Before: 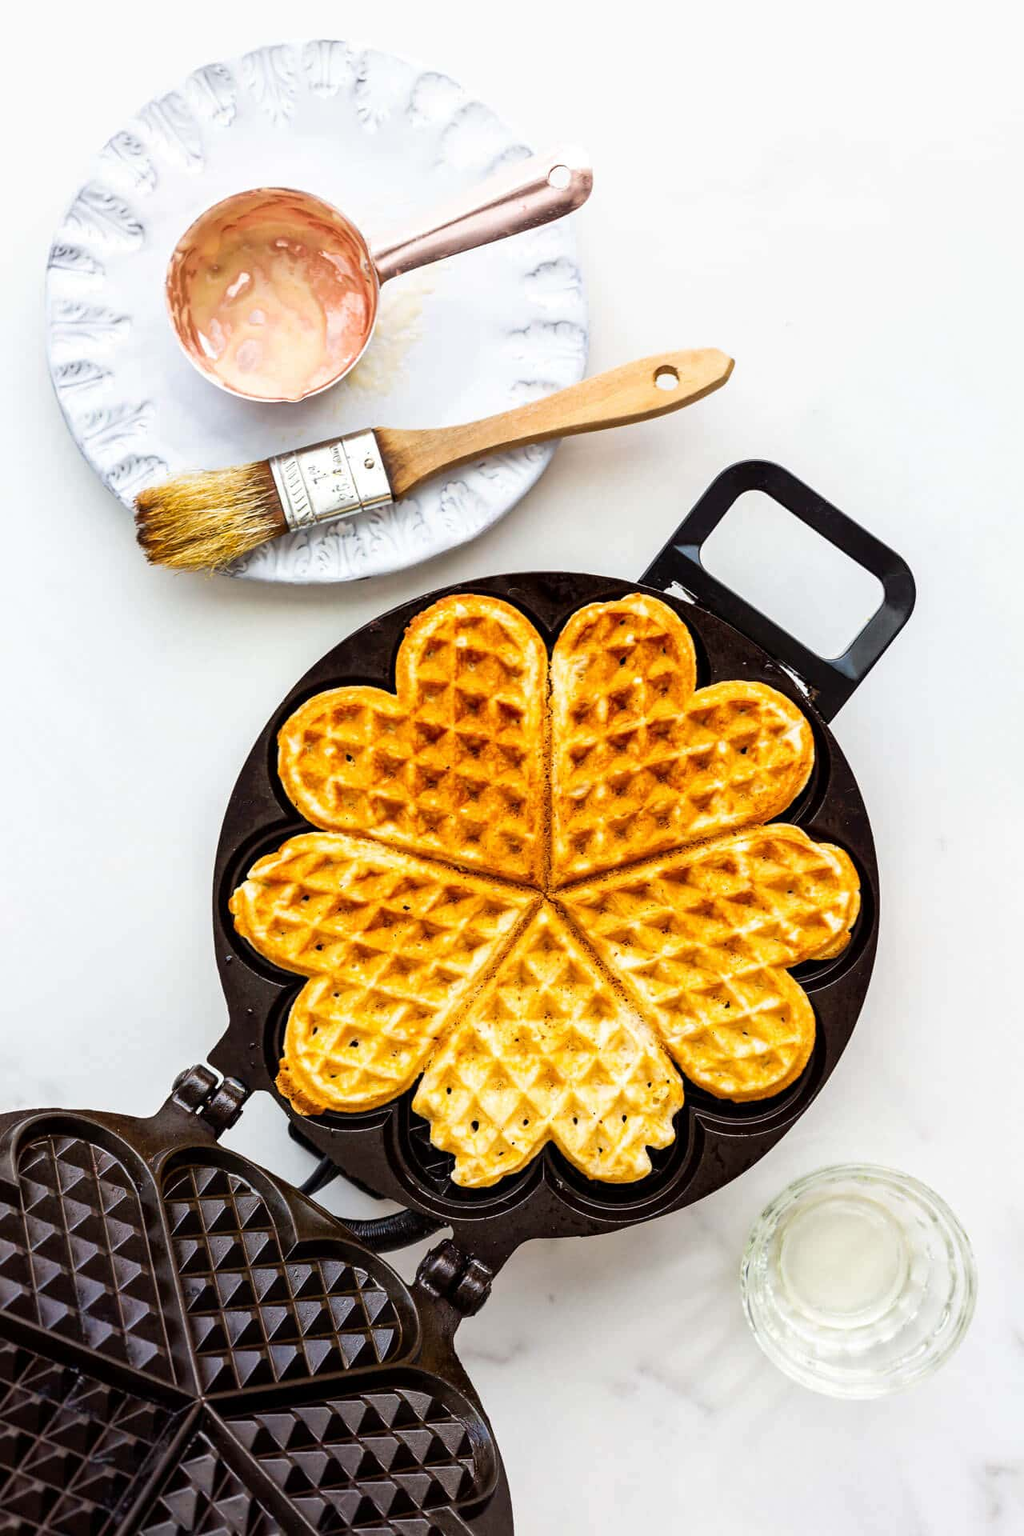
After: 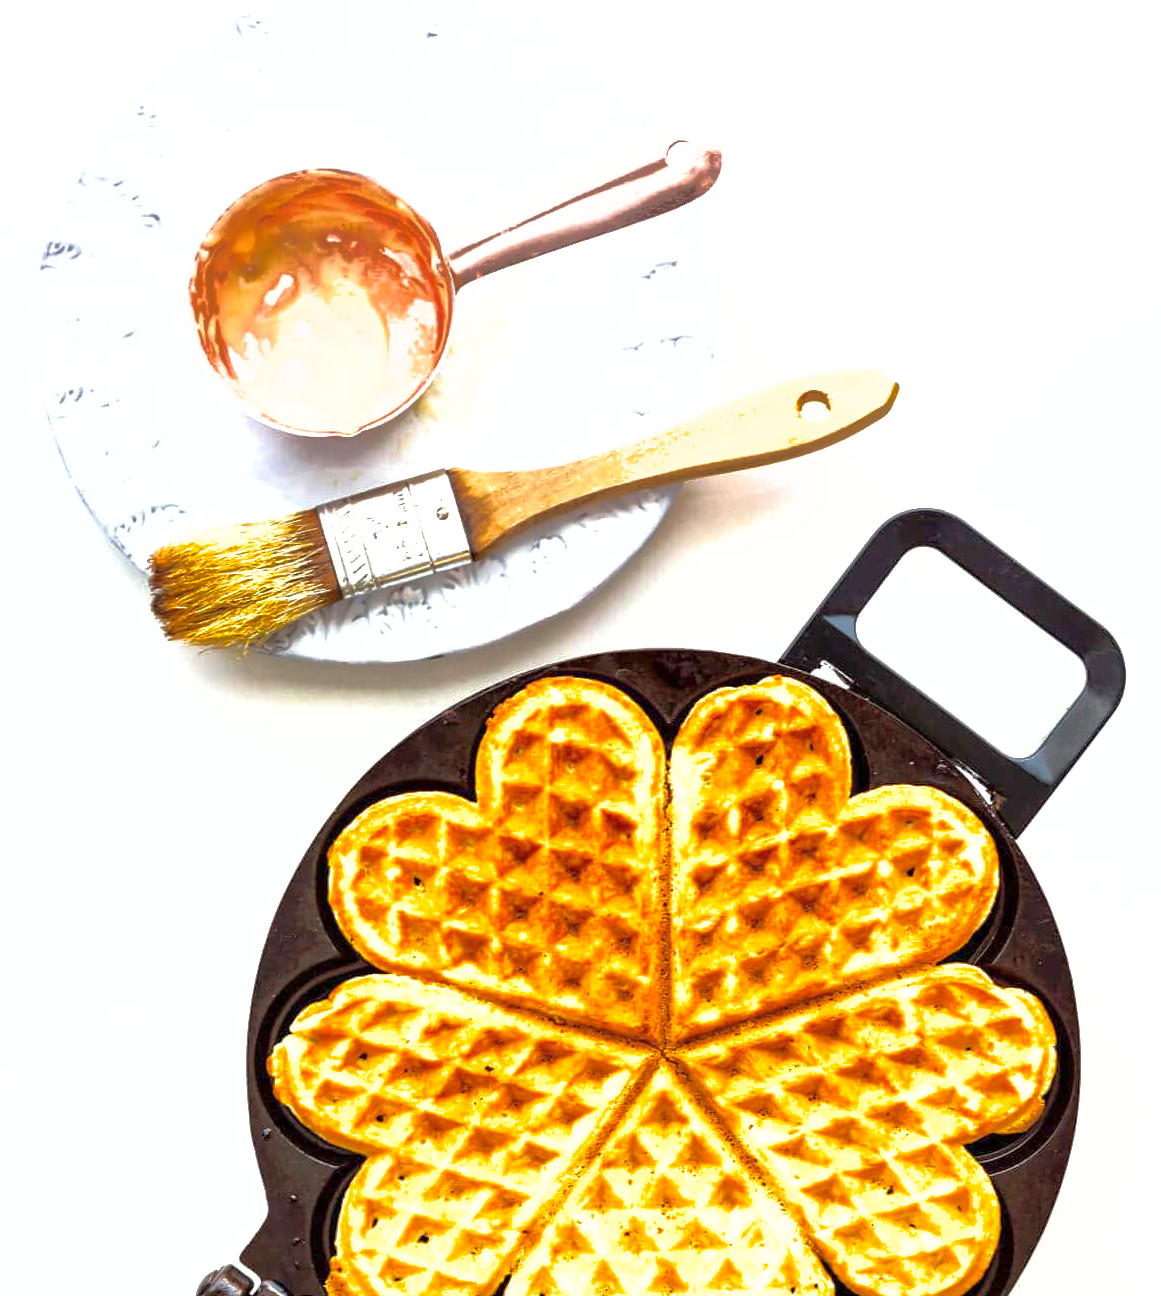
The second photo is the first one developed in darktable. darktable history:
crop: left 1.509%, top 3.452%, right 7.696%, bottom 28.452%
exposure: exposure 0.74 EV, compensate highlight preservation false
white balance: red 1, blue 1
shadows and highlights: on, module defaults
